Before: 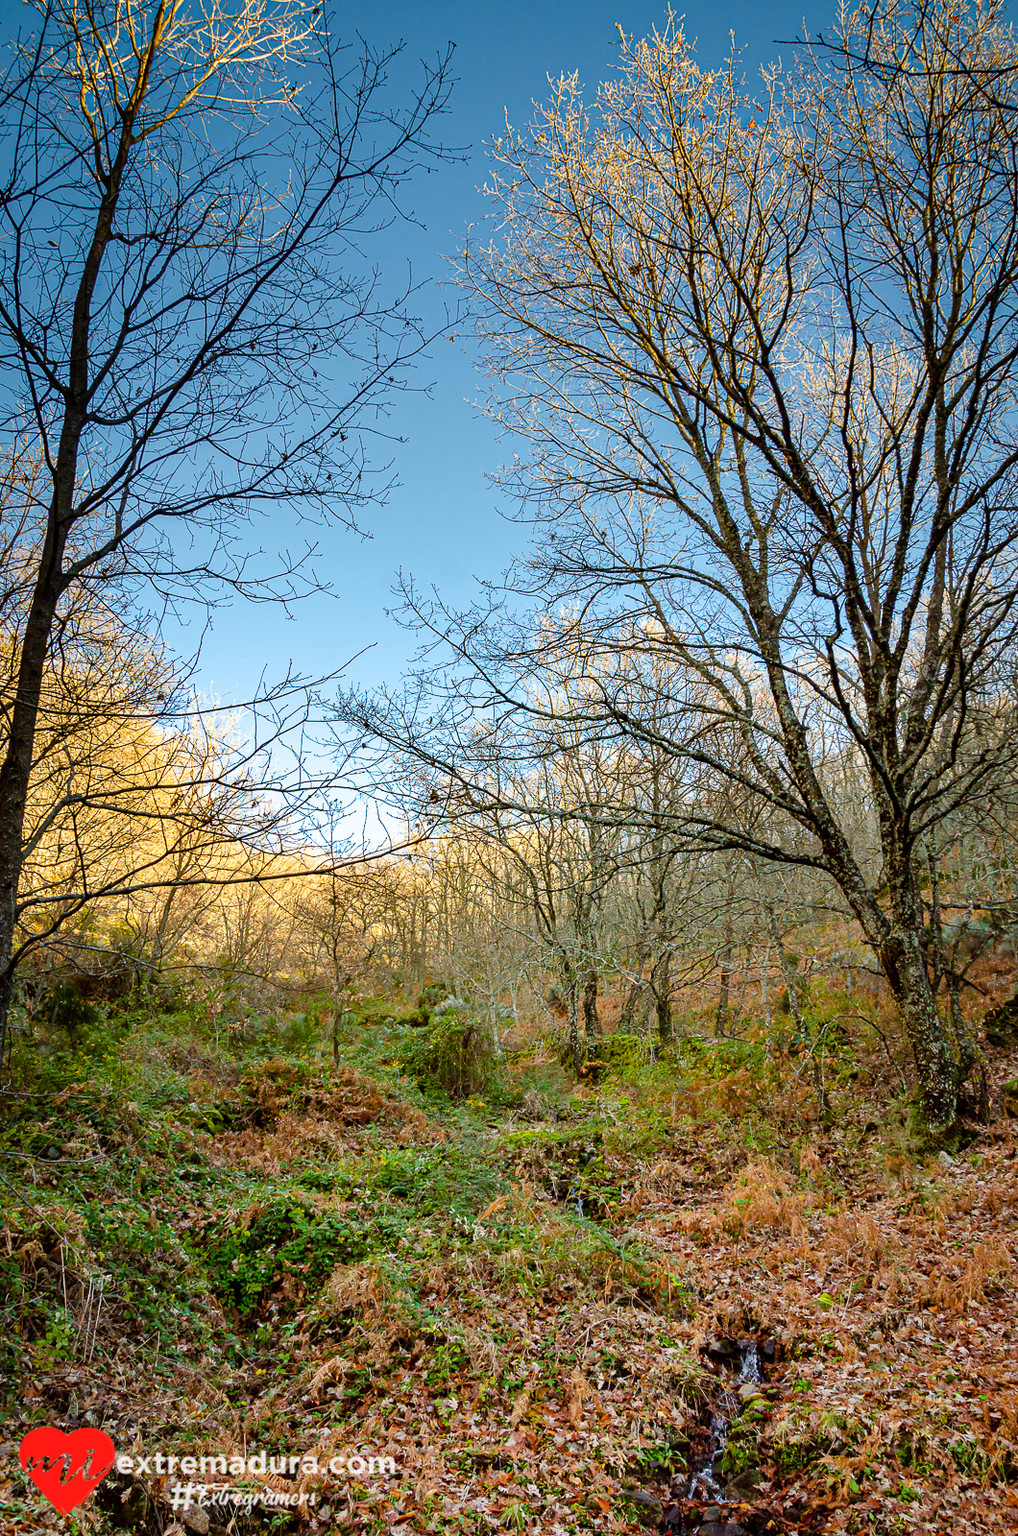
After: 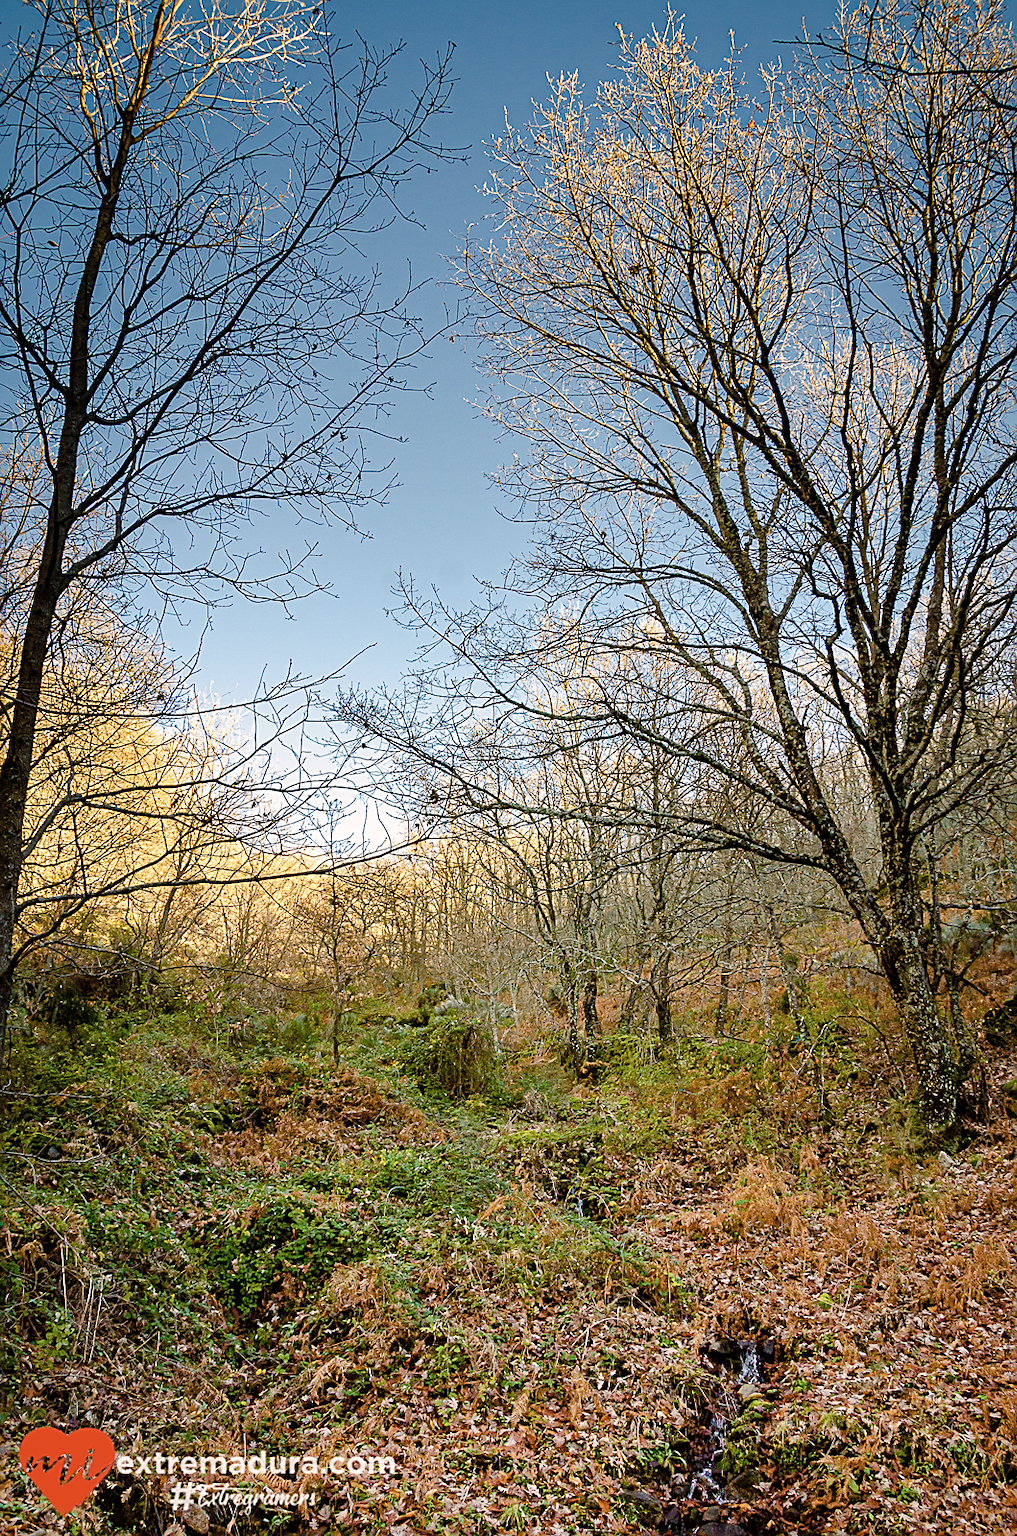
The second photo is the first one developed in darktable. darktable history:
sharpen: on, module defaults
color balance rgb: perceptual saturation grading › global saturation 35%, perceptual saturation grading › highlights -30%, perceptual saturation grading › shadows 35%, perceptual brilliance grading › global brilliance 3%, perceptual brilliance grading › highlights -3%, perceptual brilliance grading › shadows 3%
color correction: highlights a* 5.59, highlights b* 5.24, saturation 0.68
